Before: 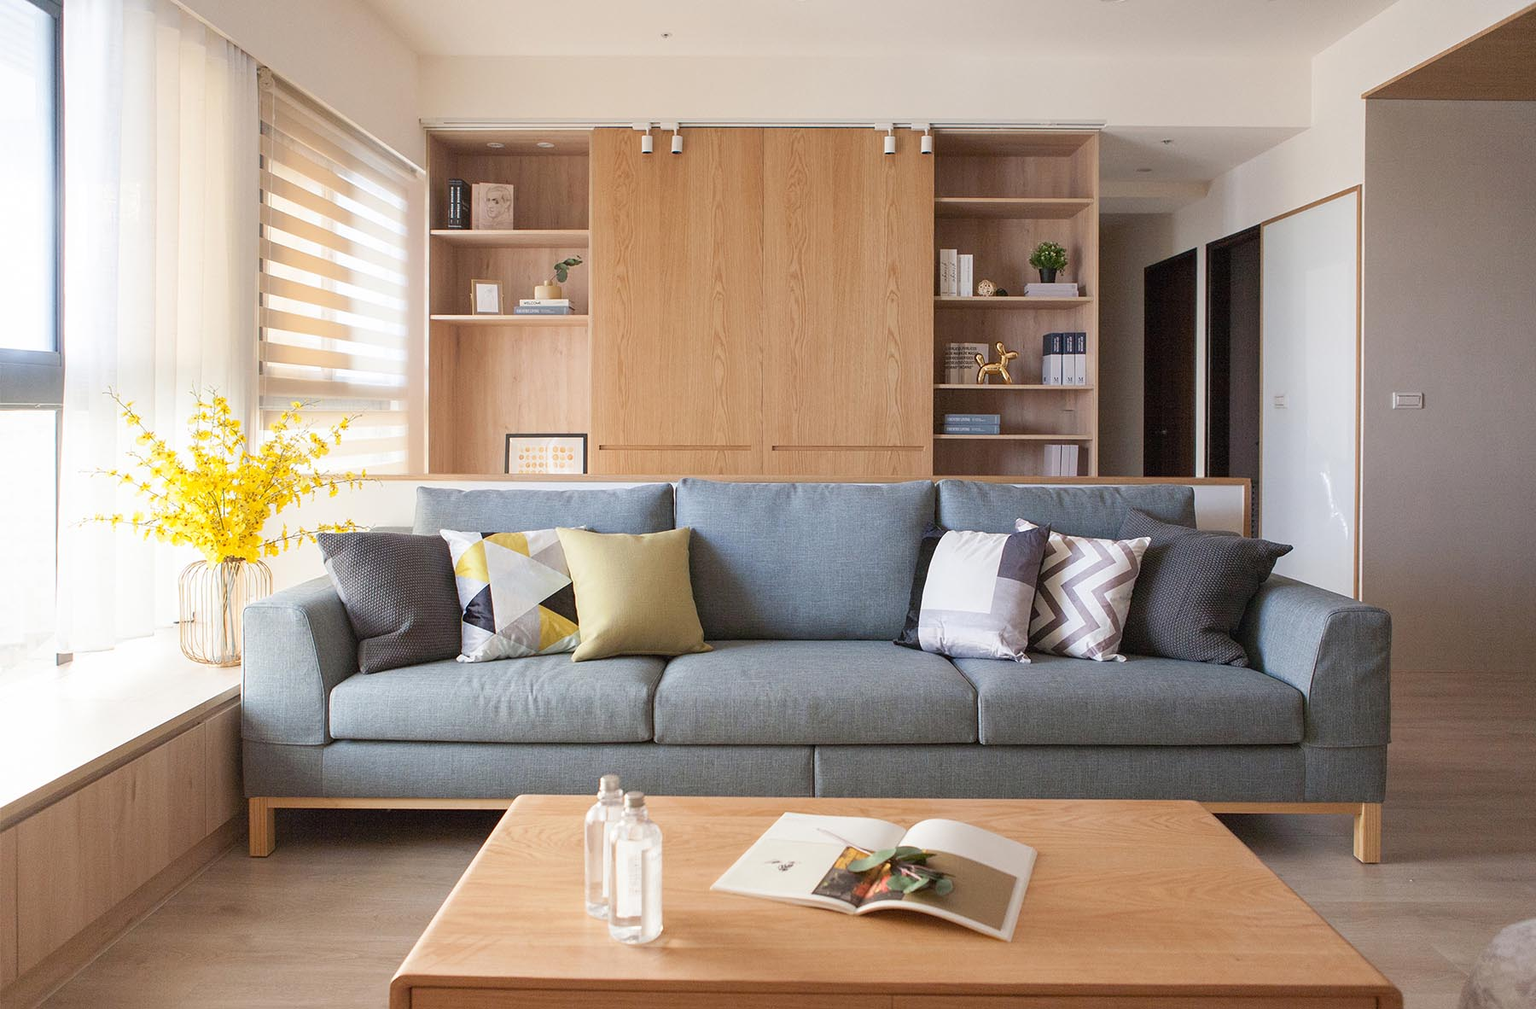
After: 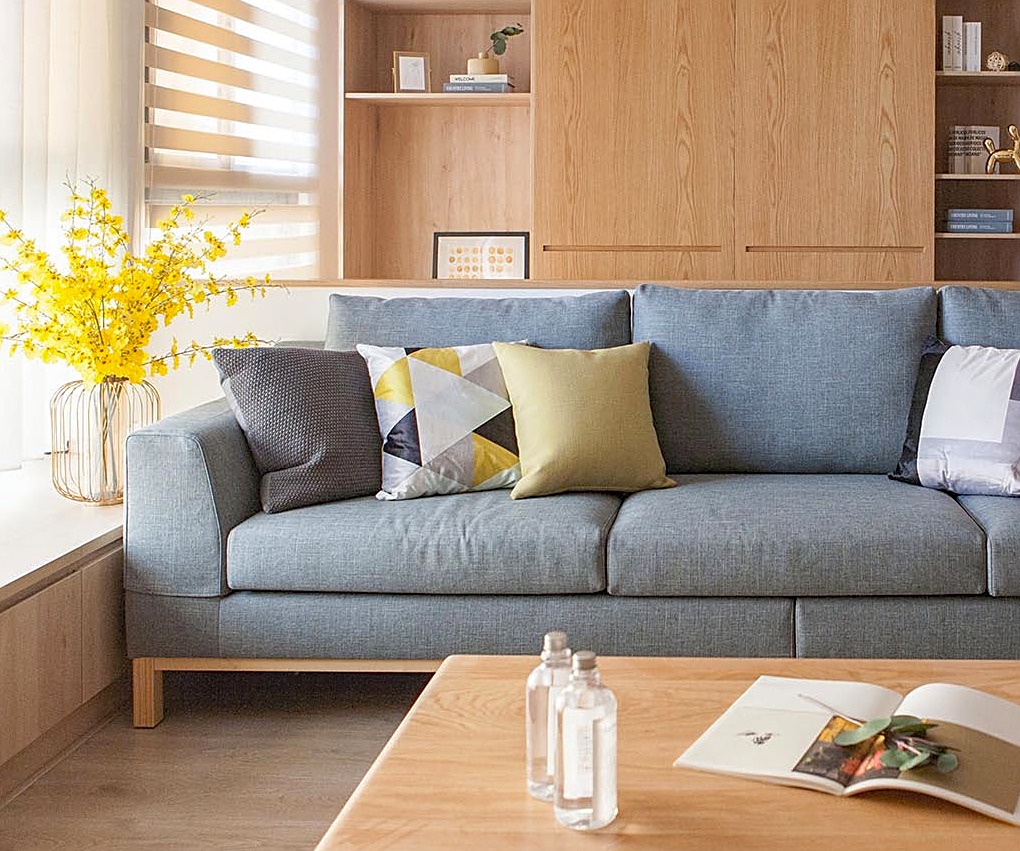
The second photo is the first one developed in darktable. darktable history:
crop: left 8.887%, top 23.41%, right 34.402%, bottom 4.548%
local contrast: detail 109%
sharpen: on, module defaults
haze removal: compatibility mode true, adaptive false
